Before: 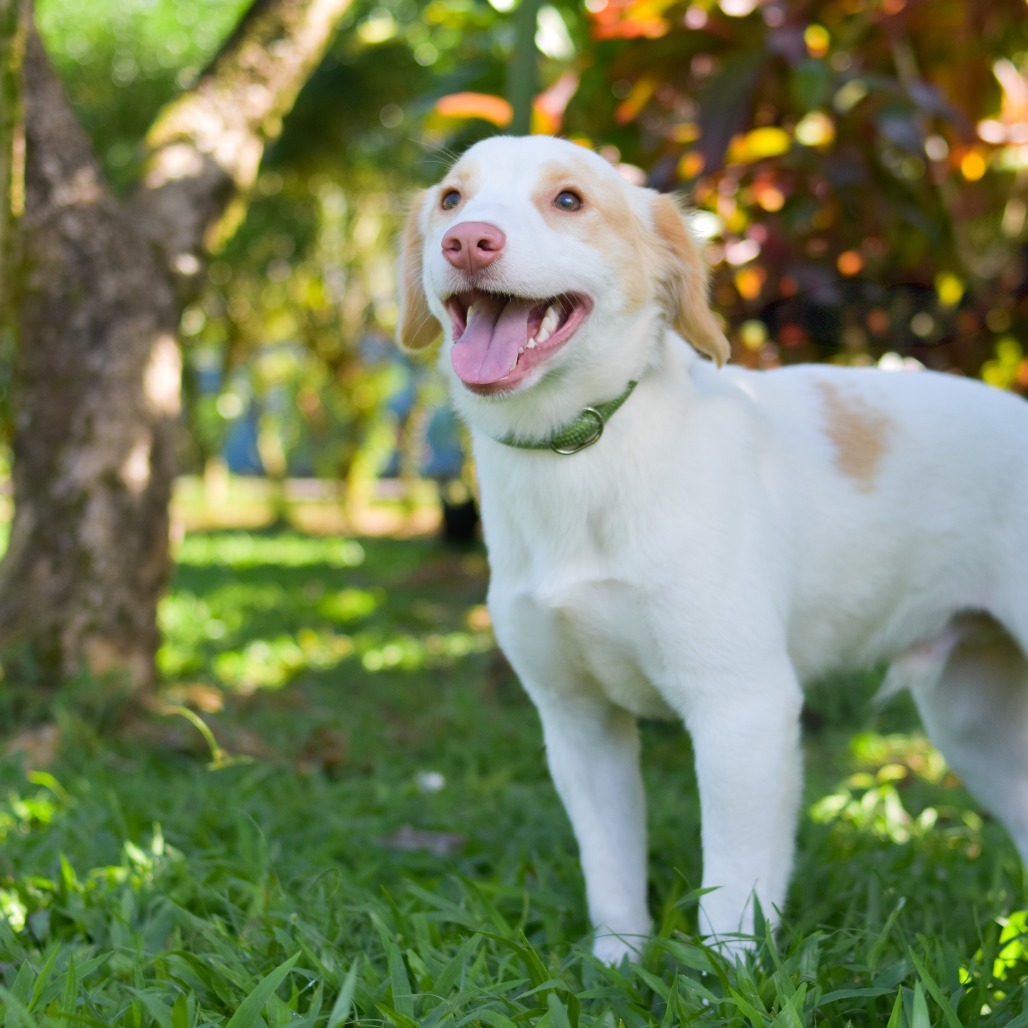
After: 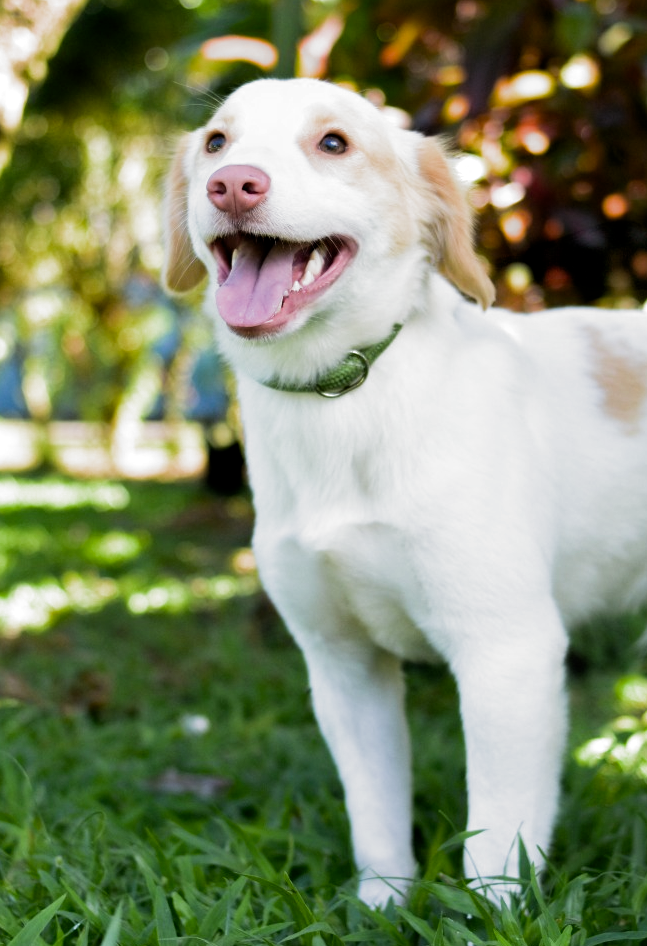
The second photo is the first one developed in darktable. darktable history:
exposure: black level correction 0.007, exposure 0.089 EV, compensate highlight preservation false
crop and rotate: left 22.913%, top 5.636%, right 14.112%, bottom 2.286%
filmic rgb: black relative exposure -8.2 EV, white relative exposure 2.2 EV, target white luminance 99.85%, hardness 7.14, latitude 74.43%, contrast 1.321, highlights saturation mix -2.31%, shadows ↔ highlights balance 30%, add noise in highlights 0.001, color science v3 (2019), use custom middle-gray values true, contrast in highlights soft
